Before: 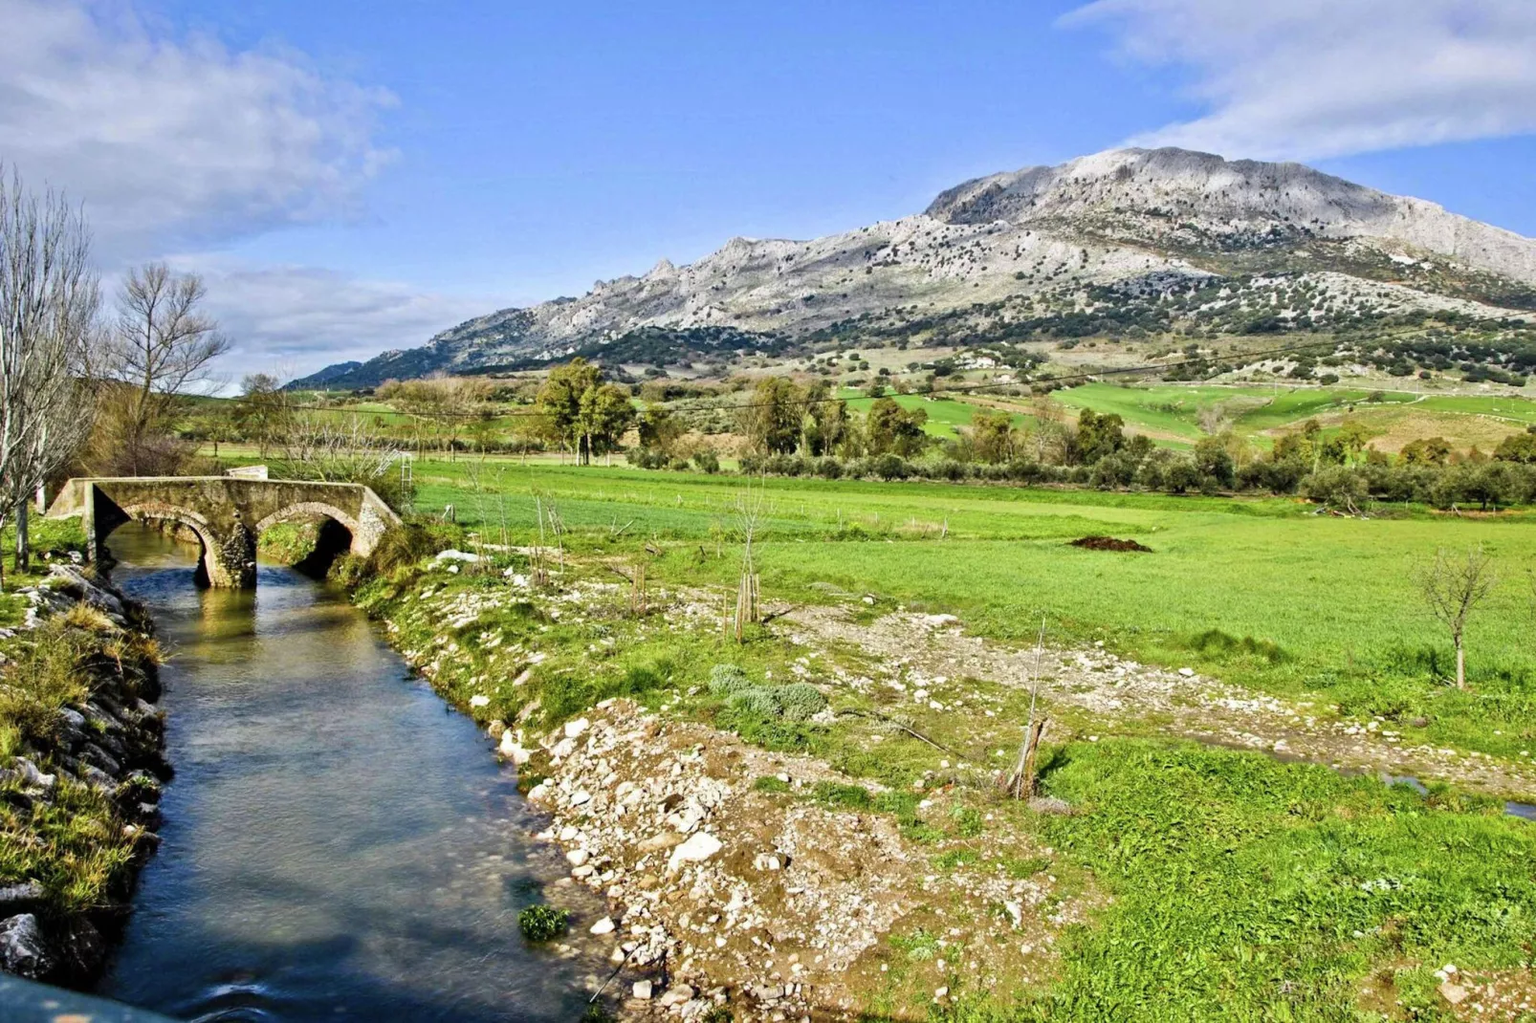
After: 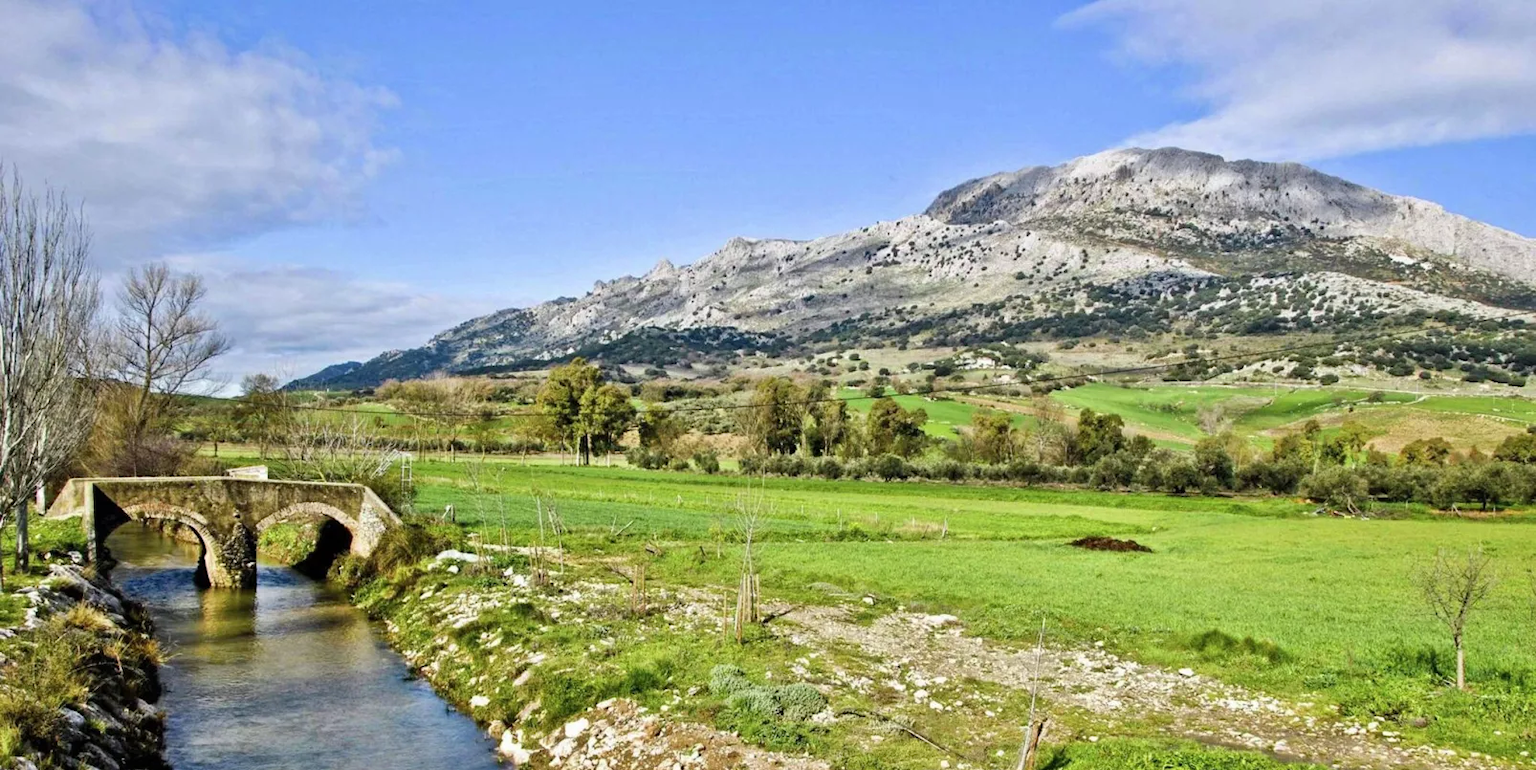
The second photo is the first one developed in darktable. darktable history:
crop: bottom 24.613%
